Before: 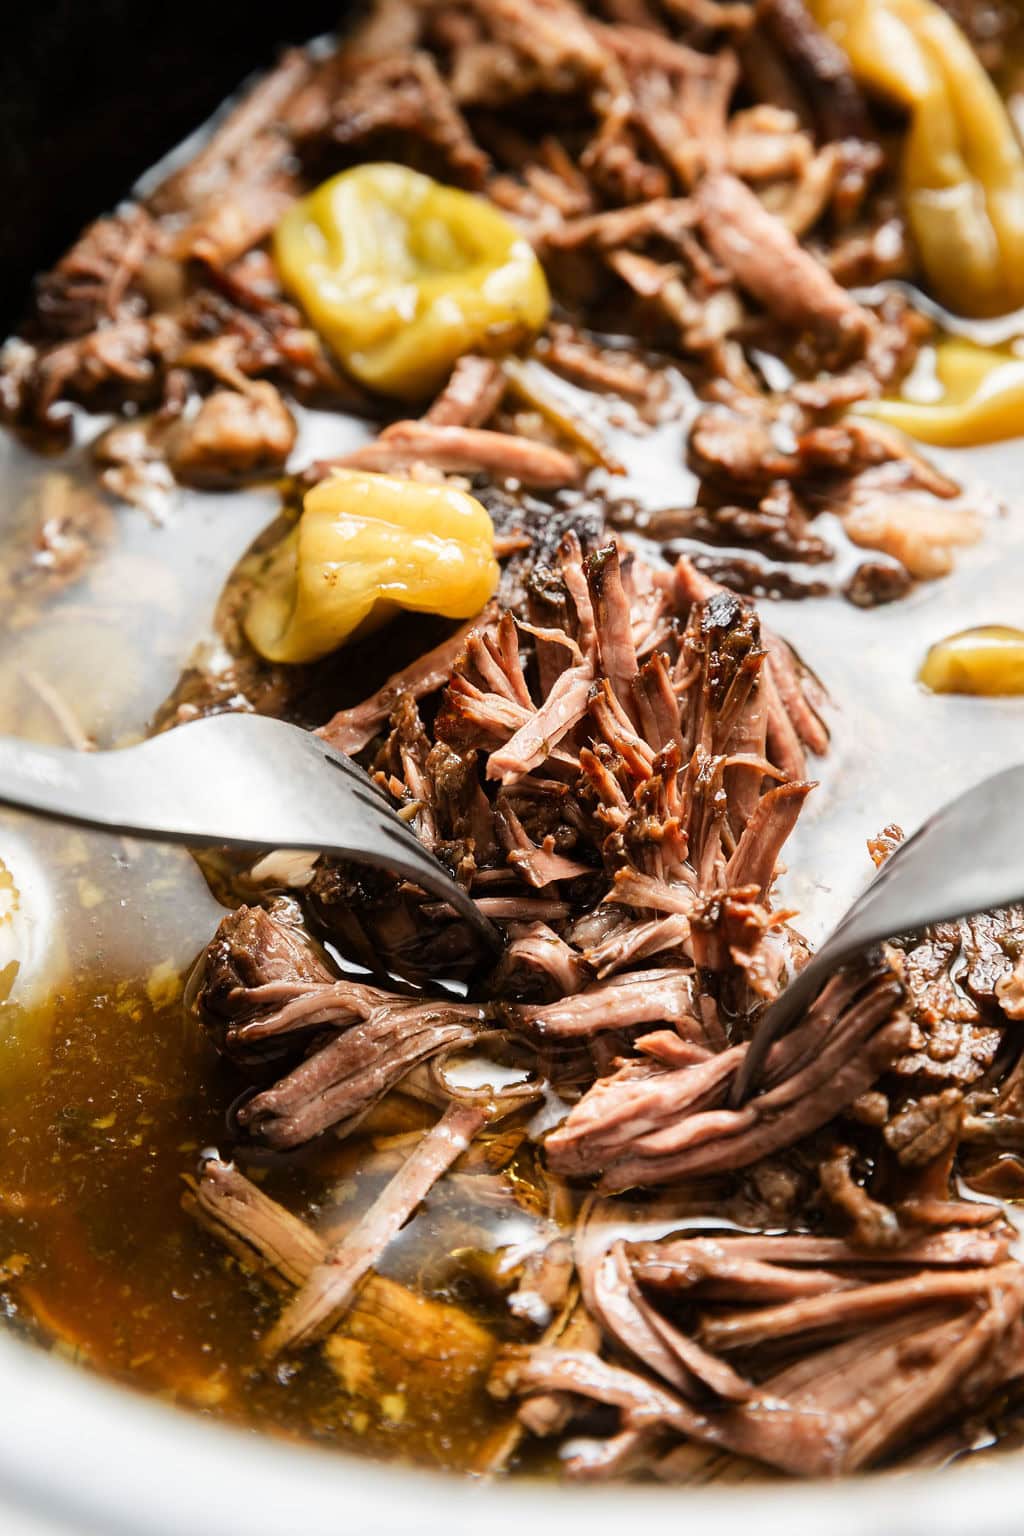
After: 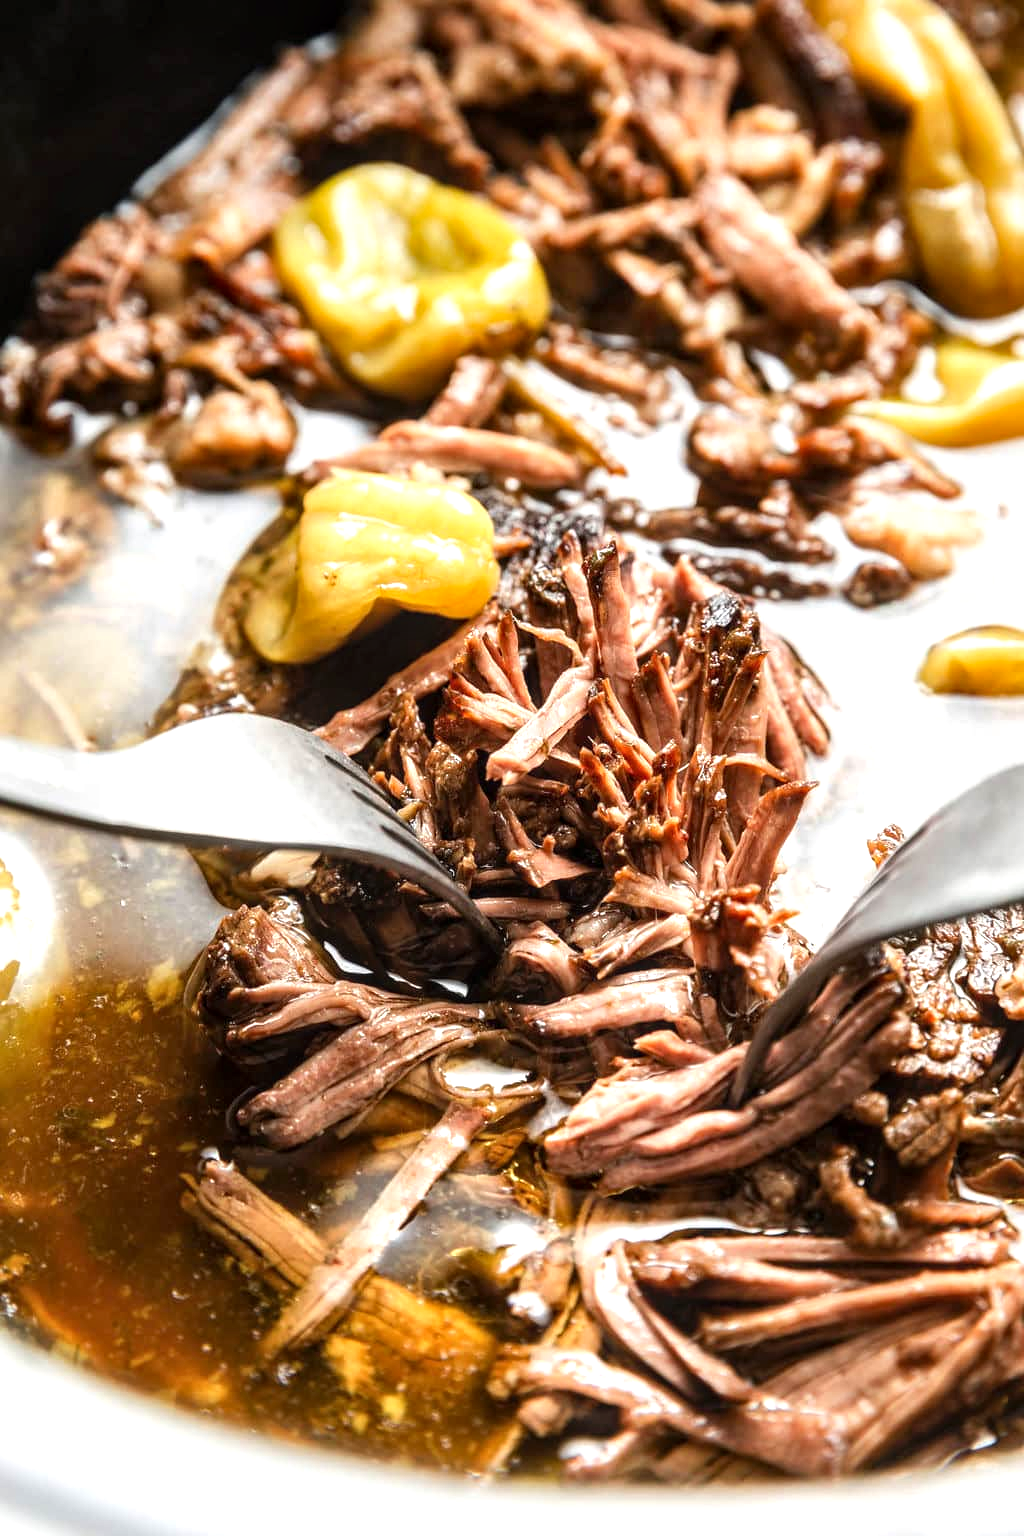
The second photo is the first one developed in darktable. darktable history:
local contrast: on, module defaults
exposure: black level correction 0.001, exposure 0.499 EV, compensate highlight preservation false
